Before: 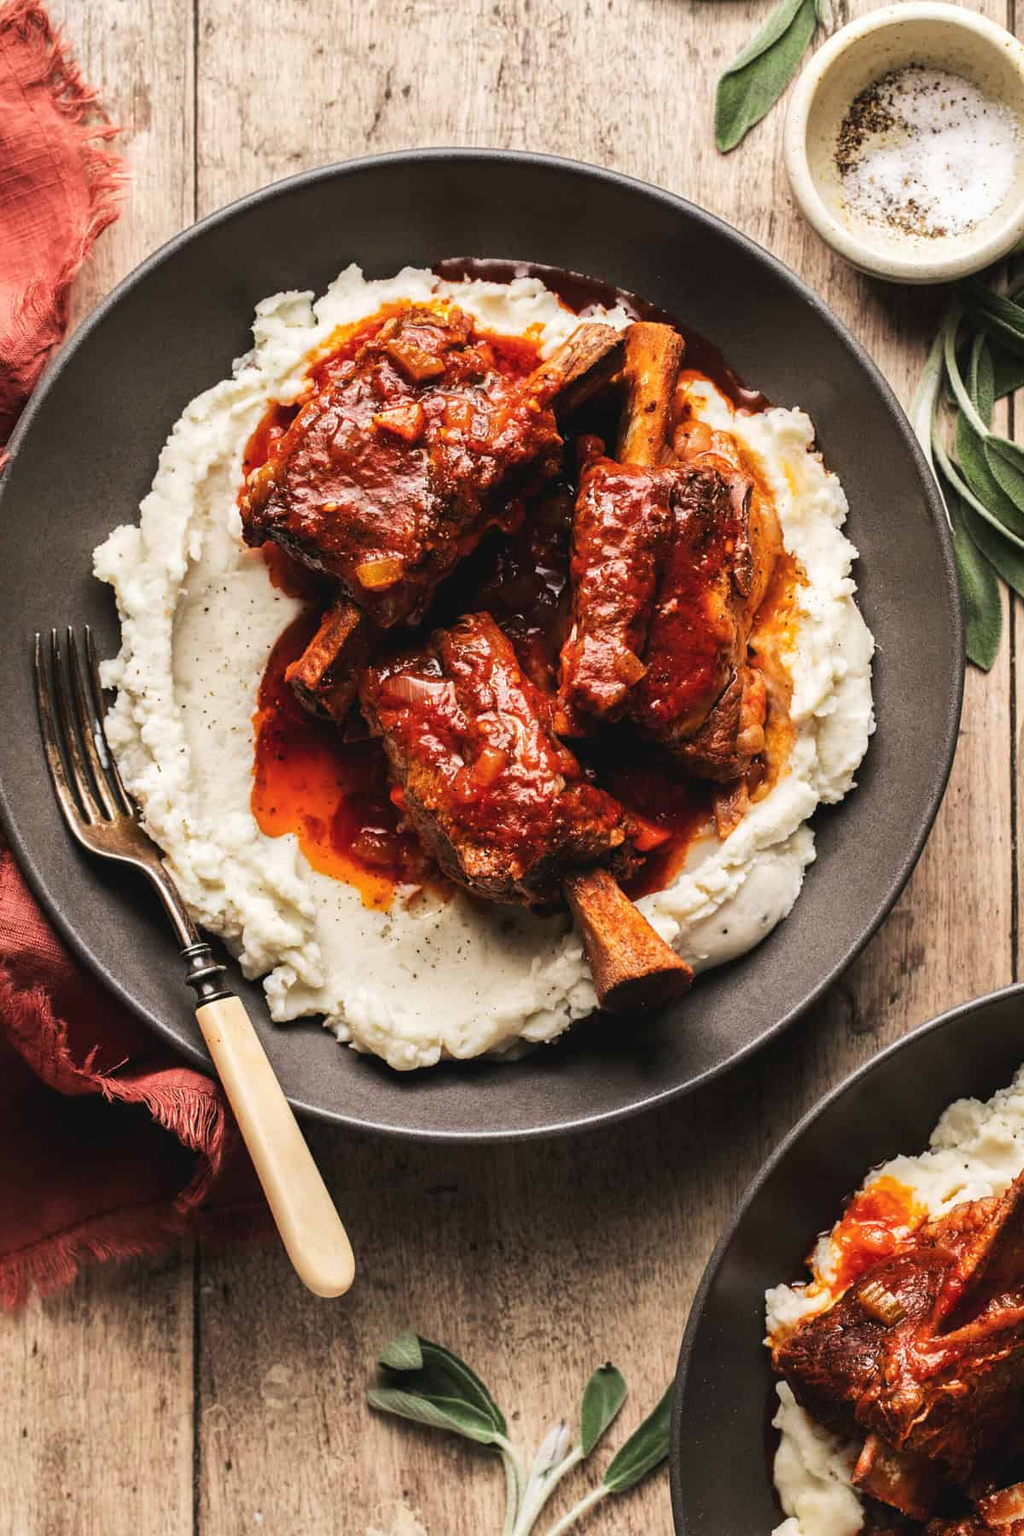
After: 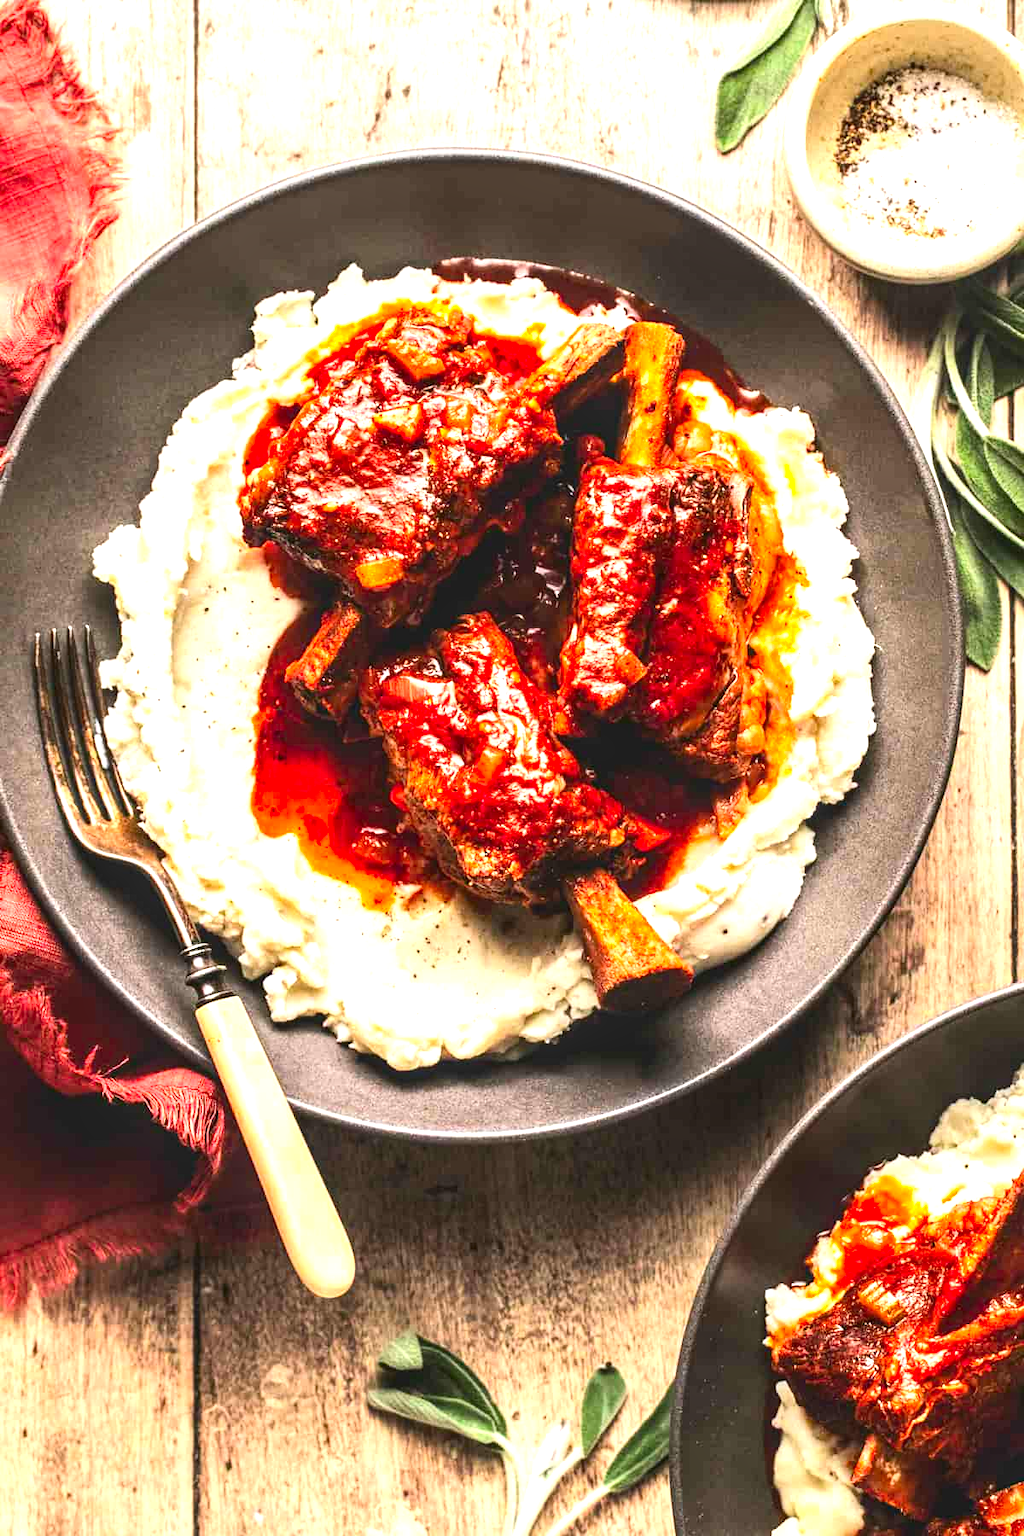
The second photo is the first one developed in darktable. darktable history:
local contrast: on, module defaults
exposure: black level correction 0, exposure 1.2 EV, compensate highlight preservation false
contrast brightness saturation: contrast 0.16, saturation 0.32
